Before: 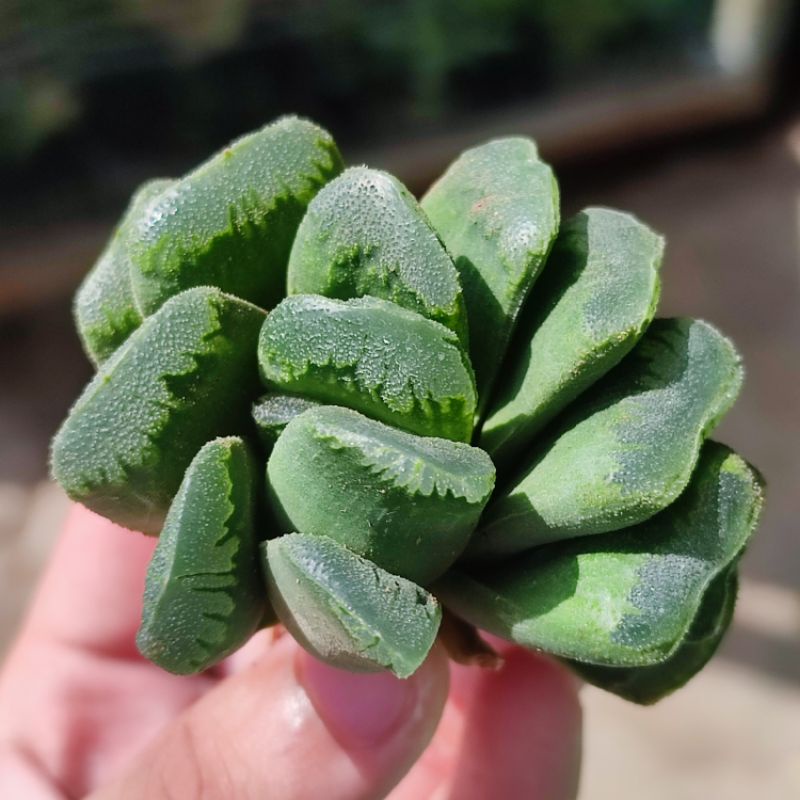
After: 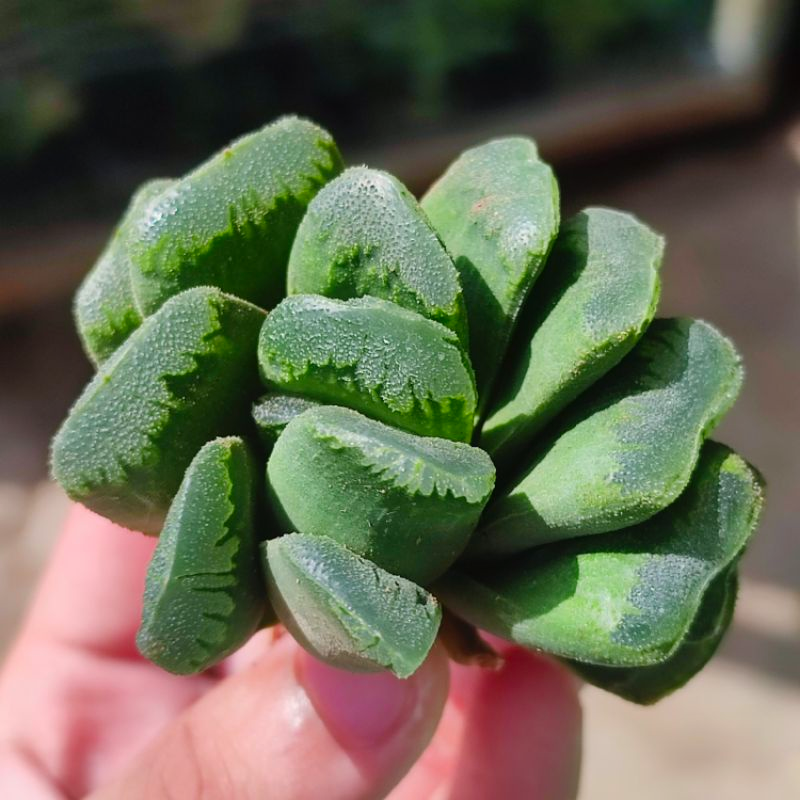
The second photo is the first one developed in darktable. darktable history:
contrast brightness saturation: saturation 0.175
contrast equalizer: octaves 7, y [[0.439, 0.44, 0.442, 0.457, 0.493, 0.498], [0.5 ×6], [0.5 ×6], [0 ×6], [0 ×6]], mix 0.35
